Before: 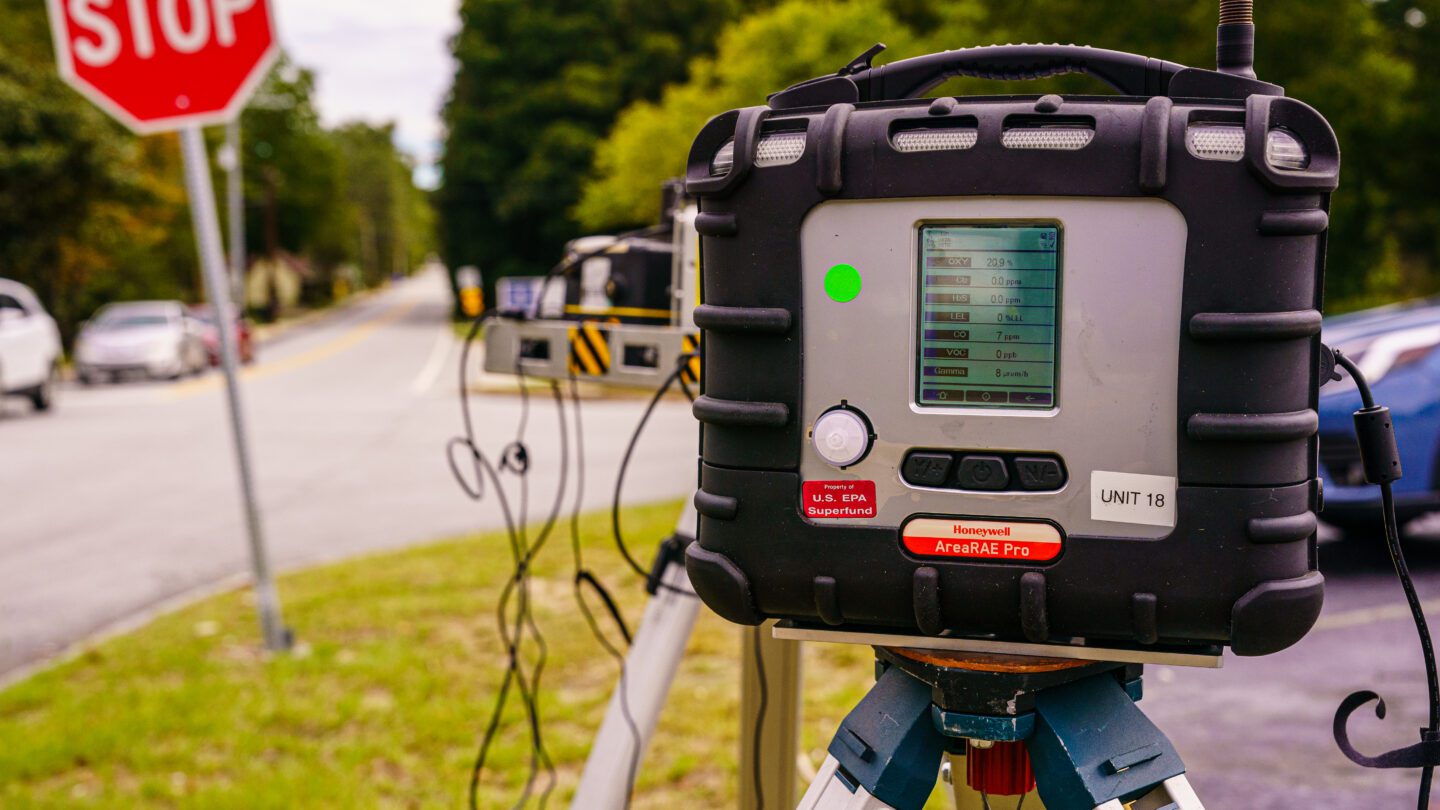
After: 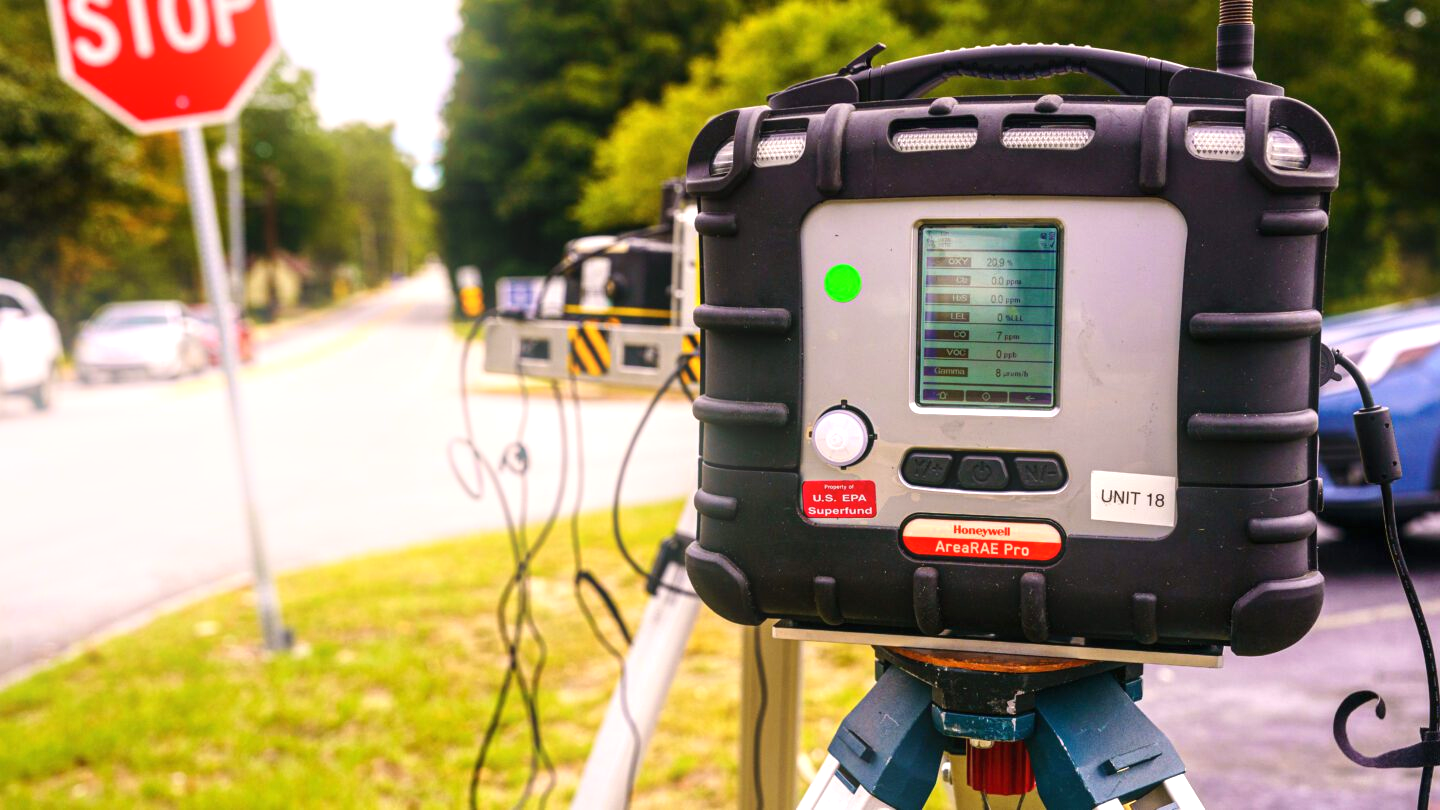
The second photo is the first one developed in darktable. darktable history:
bloom: size 13.65%, threshold 98.39%, strength 4.82%
exposure: black level correction 0, exposure 0.7 EV, compensate exposure bias true, compensate highlight preservation false
